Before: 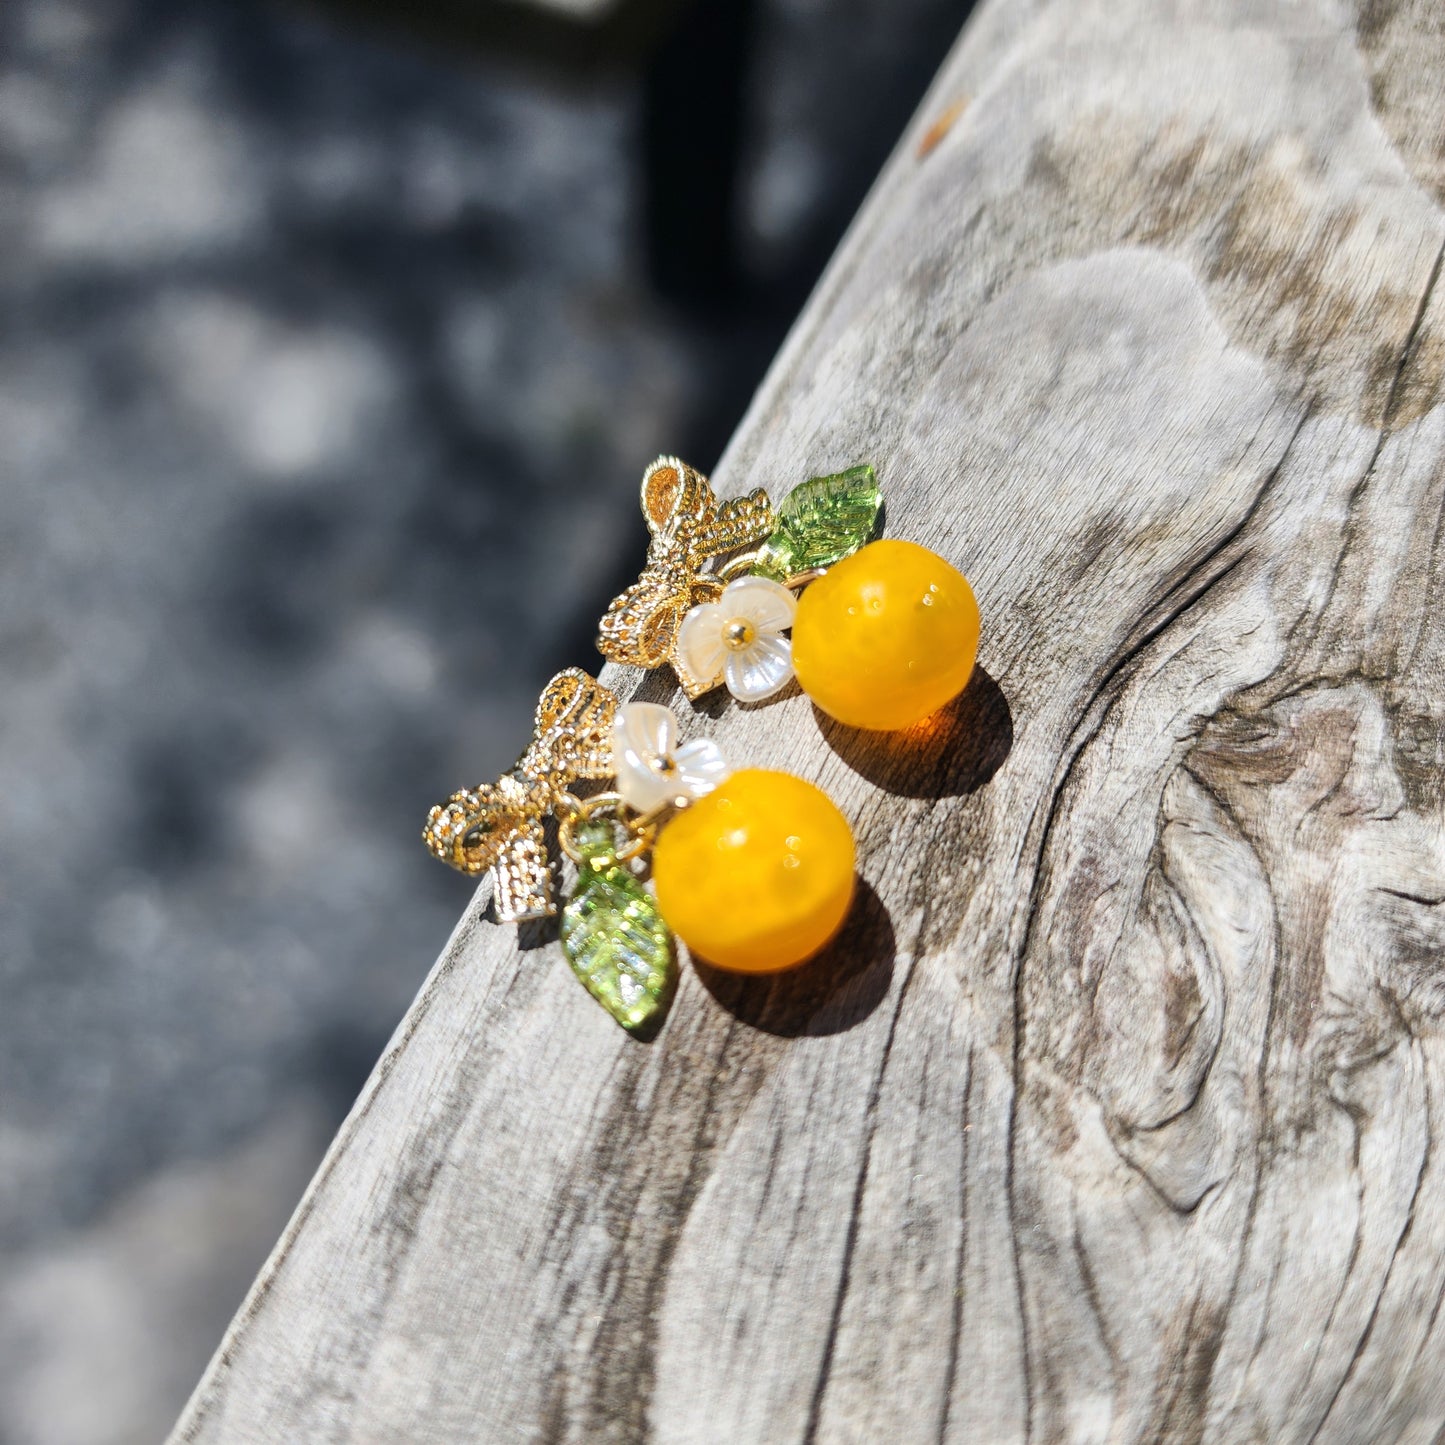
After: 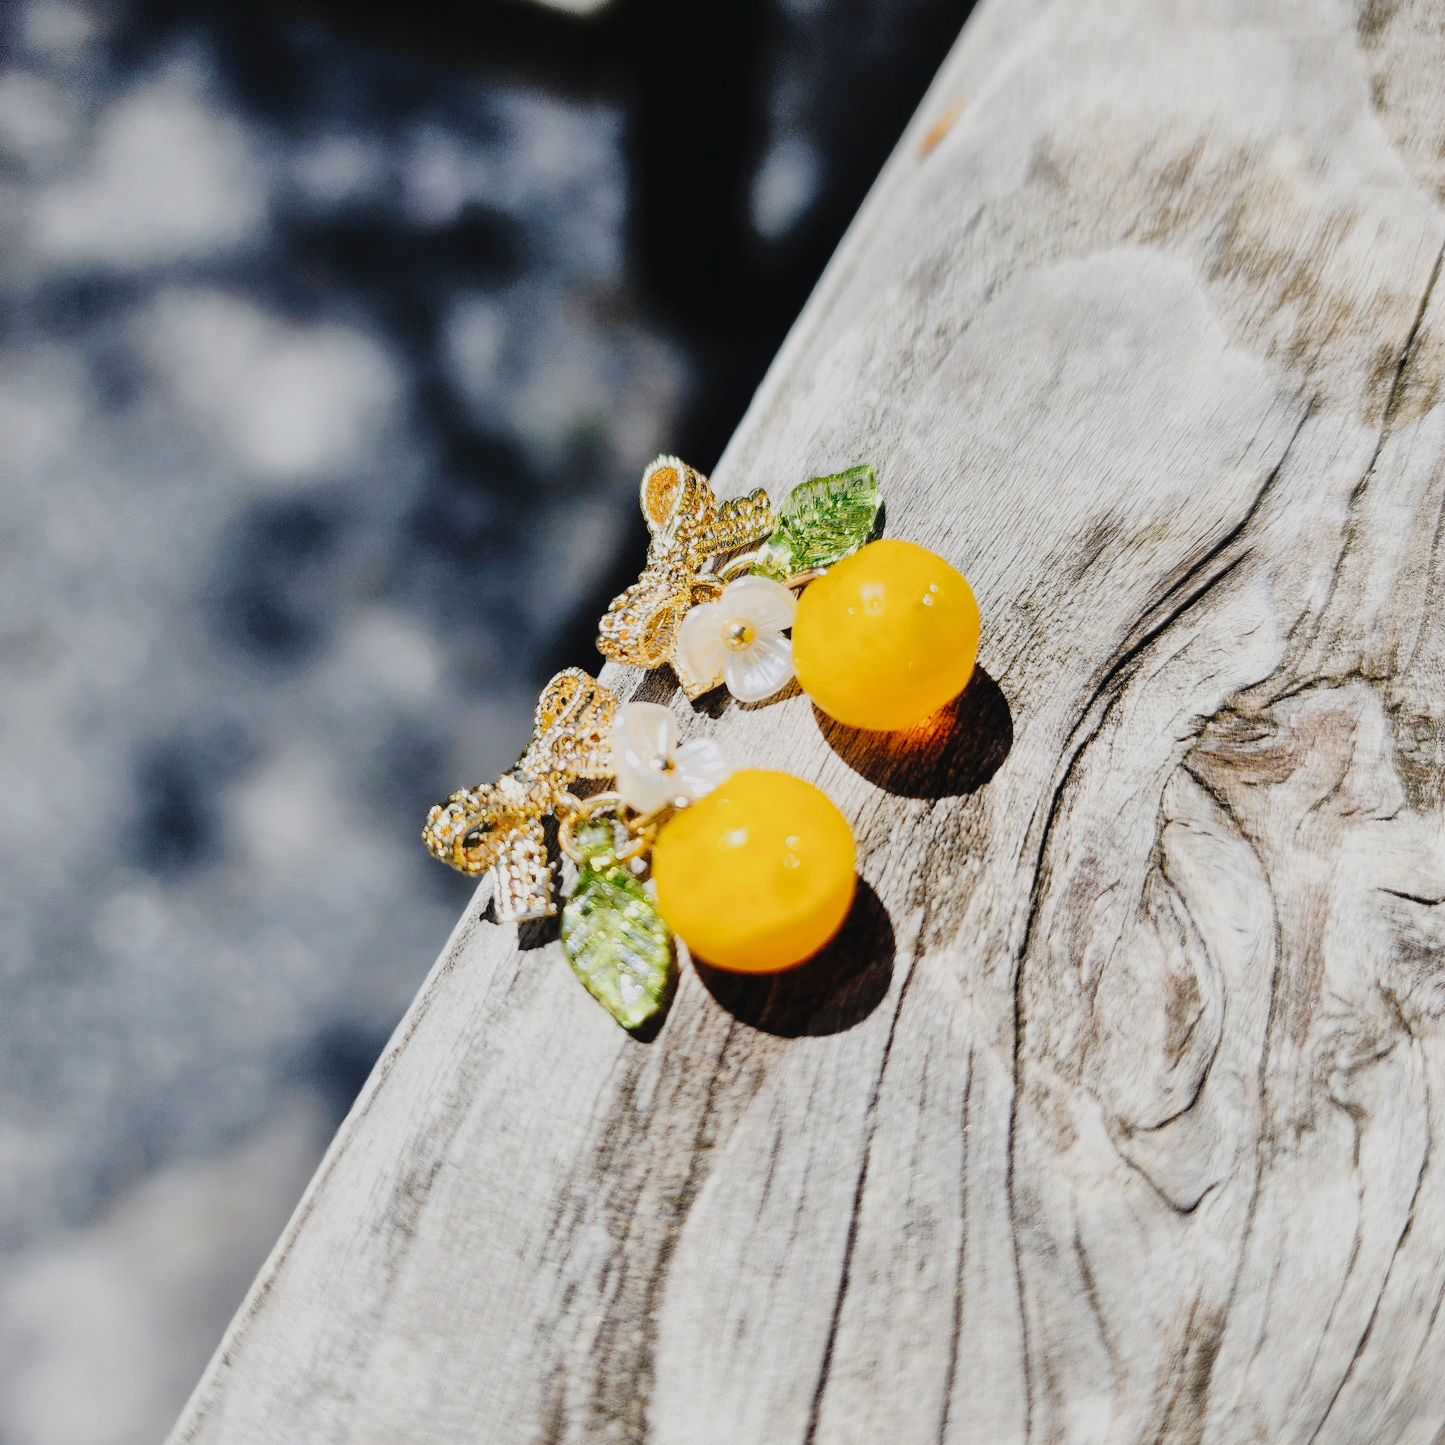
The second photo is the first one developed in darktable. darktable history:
shadows and highlights: shadows 20.51, highlights -20.37, soften with gaussian
tone curve: curves: ch0 [(0, 0) (0.003, 0.031) (0.011, 0.033) (0.025, 0.038) (0.044, 0.049) (0.069, 0.059) (0.1, 0.071) (0.136, 0.093) (0.177, 0.142) (0.224, 0.204) (0.277, 0.292) (0.335, 0.387) (0.399, 0.484) (0.468, 0.567) (0.543, 0.643) (0.623, 0.712) (0.709, 0.776) (0.801, 0.837) (0.898, 0.903) (1, 1)], preserve colors none
filmic rgb: black relative exposure -7.97 EV, white relative exposure 3.86 EV, threshold 2.98 EV, hardness 4.31, enable highlight reconstruction true
